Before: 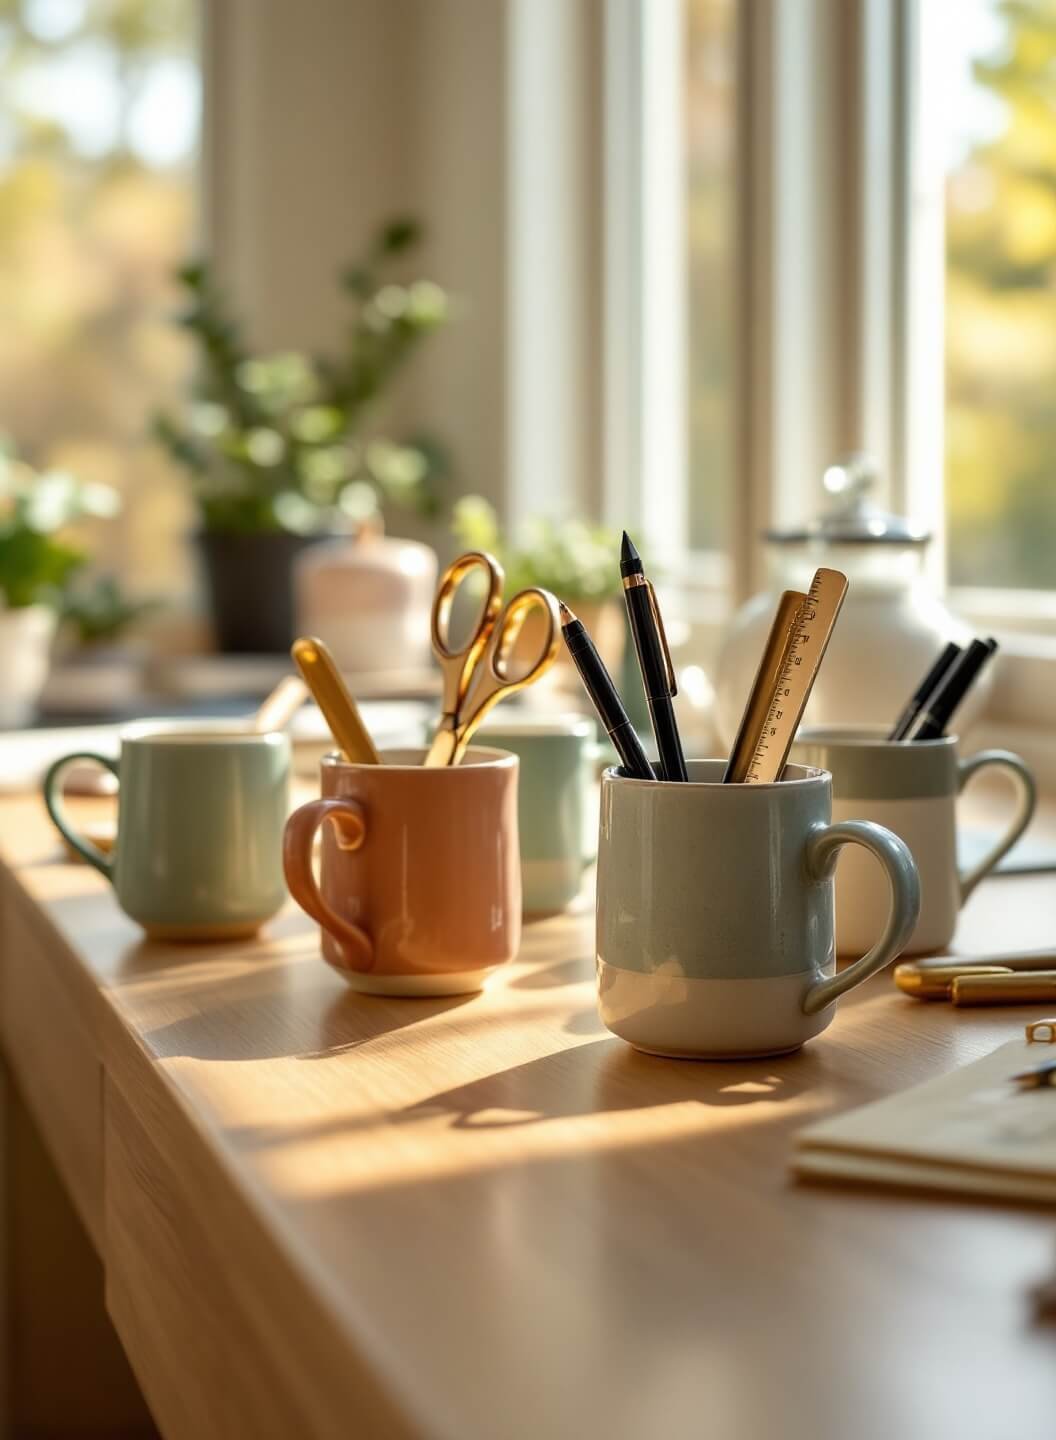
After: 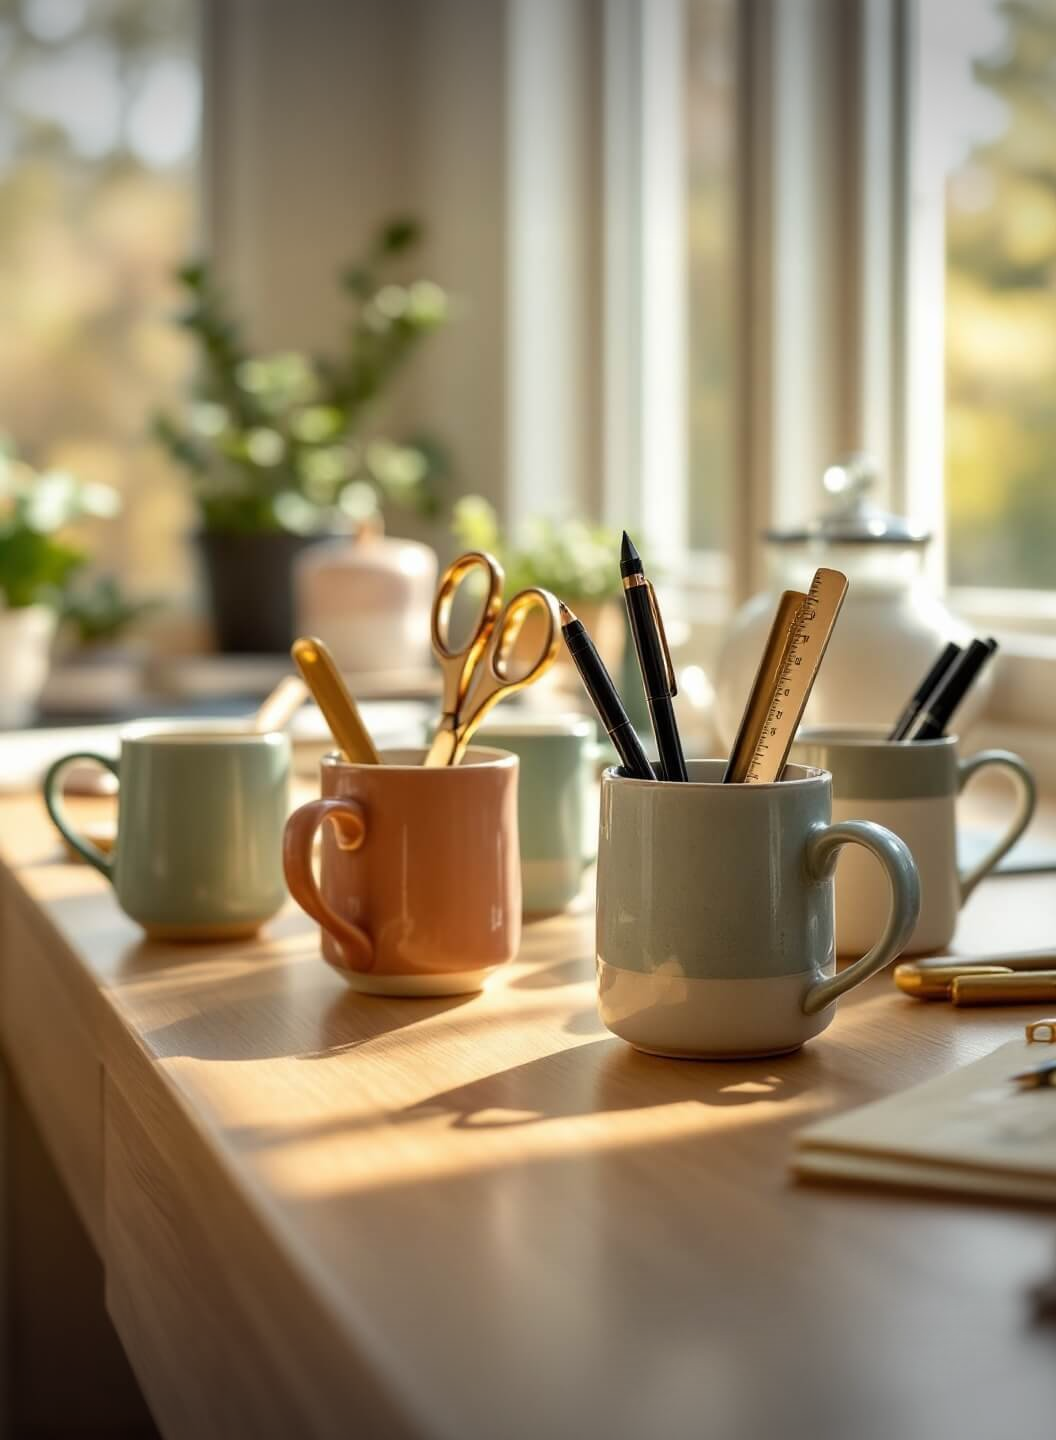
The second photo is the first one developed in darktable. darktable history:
vignetting: fall-off start 100.05%, width/height ratio 1.324
